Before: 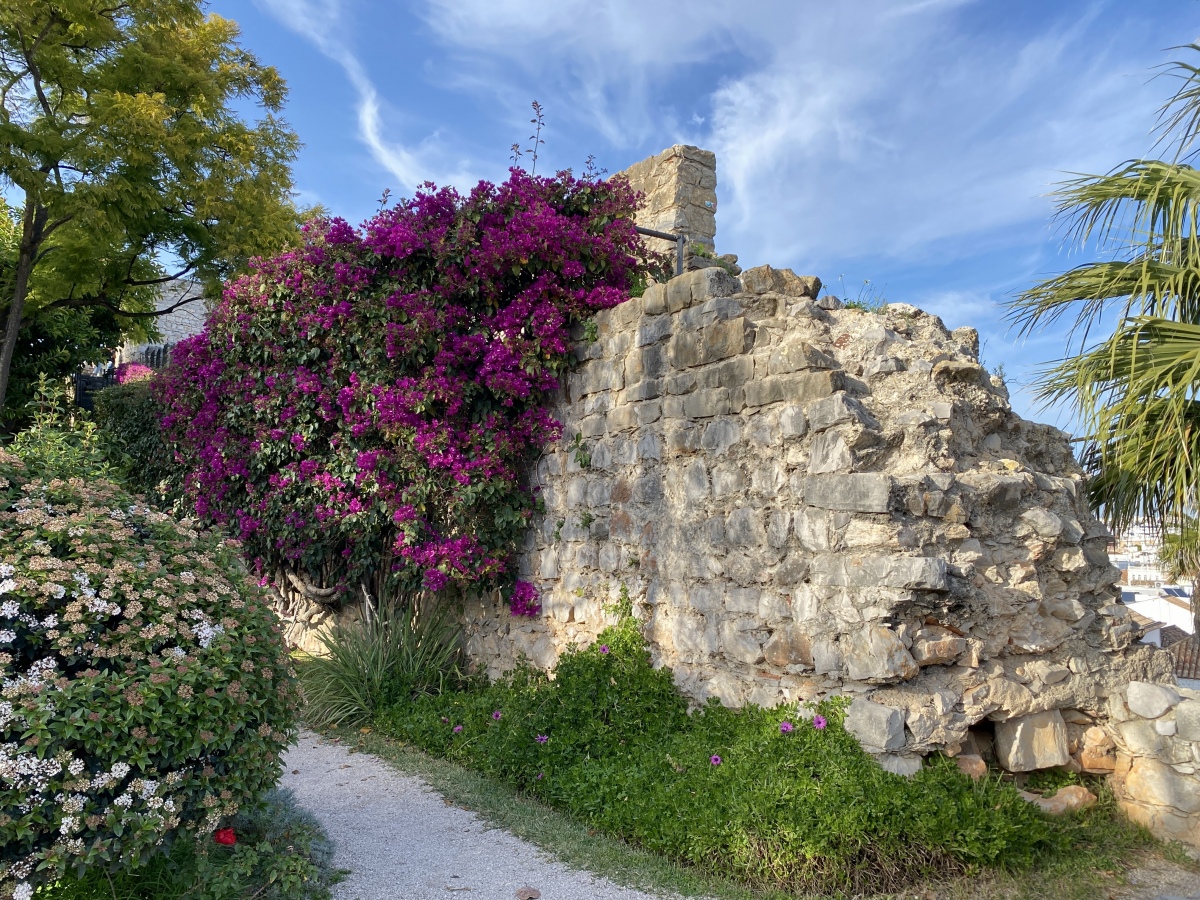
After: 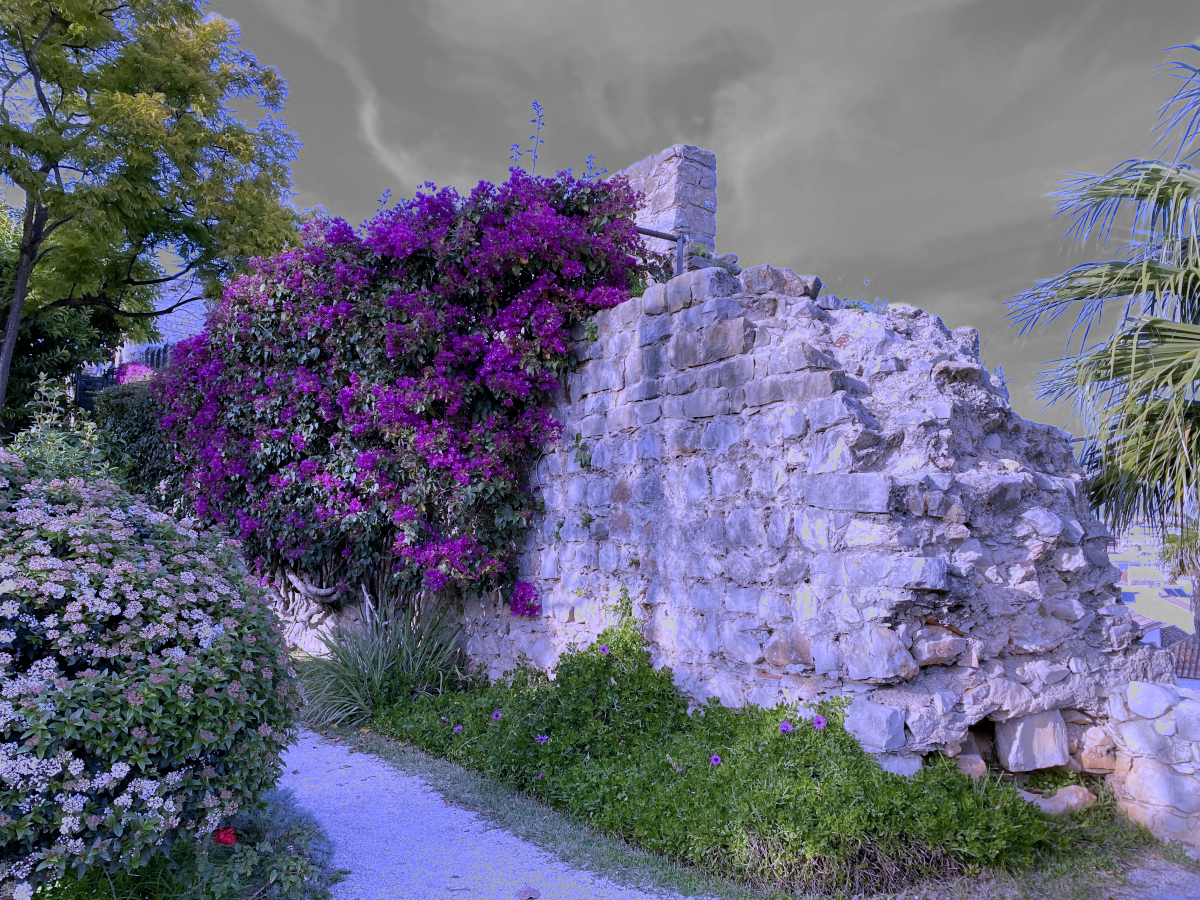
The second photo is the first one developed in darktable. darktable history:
white balance: red 0.98, blue 1.61
filmic rgb: black relative exposure -15 EV, white relative exposure 3 EV, threshold 6 EV, target black luminance 0%, hardness 9.27, latitude 99%, contrast 0.912, shadows ↔ highlights balance 0.505%, add noise in highlights 0, color science v3 (2019), use custom middle-gray values true, iterations of high-quality reconstruction 0, contrast in highlights soft, enable highlight reconstruction true
